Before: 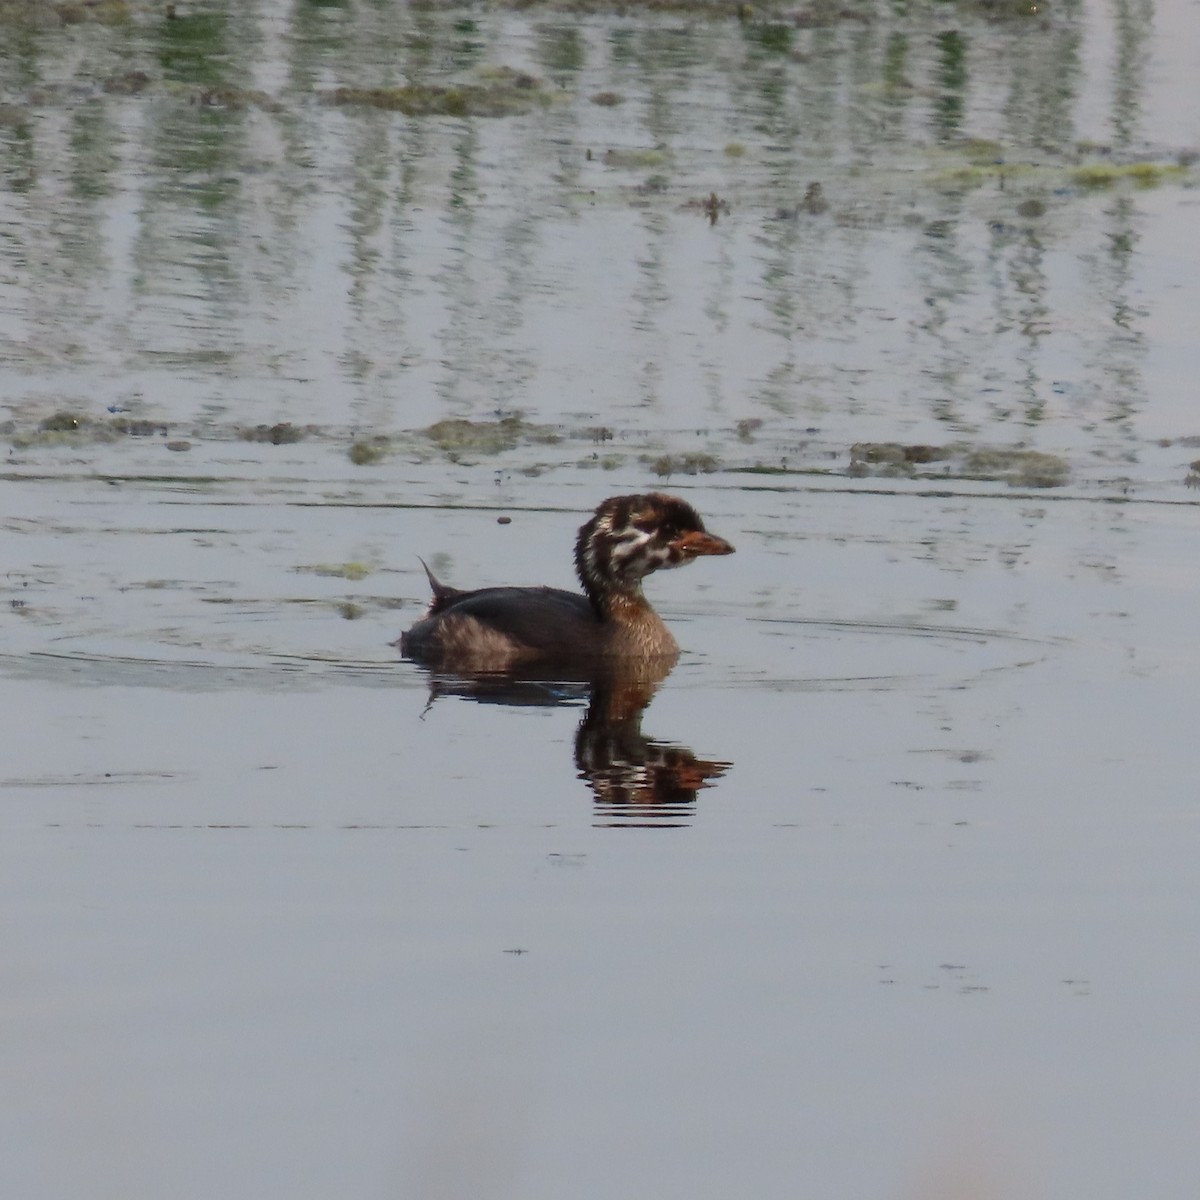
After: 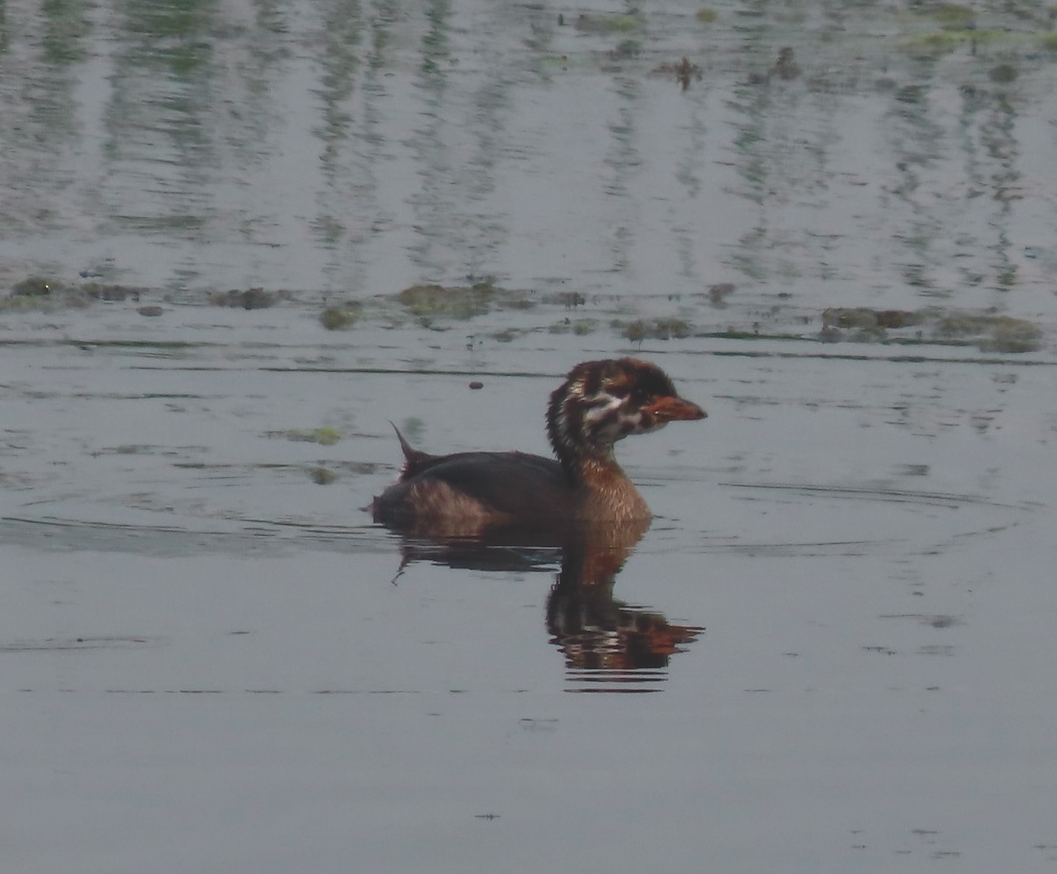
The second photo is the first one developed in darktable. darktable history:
tone equalizer: on, module defaults
crop and rotate: left 2.41%, top 11.286%, right 9.469%, bottom 15.816%
exposure: black level correction -0.015, exposure -0.134 EV, compensate highlight preservation false
shadows and highlights: soften with gaussian
tone curve: curves: ch0 [(0.001, 0.042) (0.128, 0.16) (0.452, 0.42) (0.603, 0.566) (0.754, 0.733) (1, 1)]; ch1 [(0, 0) (0.325, 0.327) (0.412, 0.441) (0.473, 0.466) (0.5, 0.499) (0.549, 0.558) (0.617, 0.625) (0.713, 0.7) (1, 1)]; ch2 [(0, 0) (0.386, 0.397) (0.445, 0.47) (0.505, 0.498) (0.529, 0.524) (0.574, 0.569) (0.652, 0.641) (1, 1)], color space Lab, independent channels, preserve colors none
base curve: curves: ch0 [(0, 0) (0.74, 0.67) (1, 1)], preserve colors none
